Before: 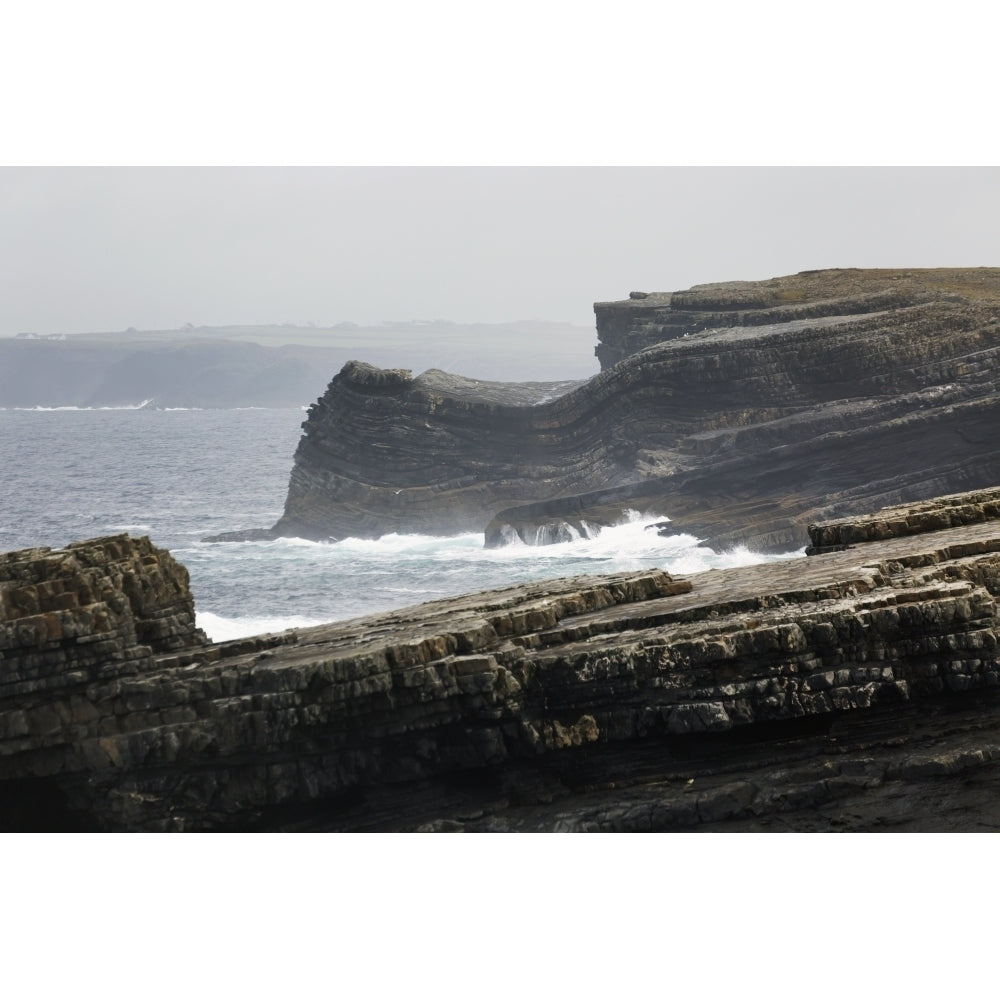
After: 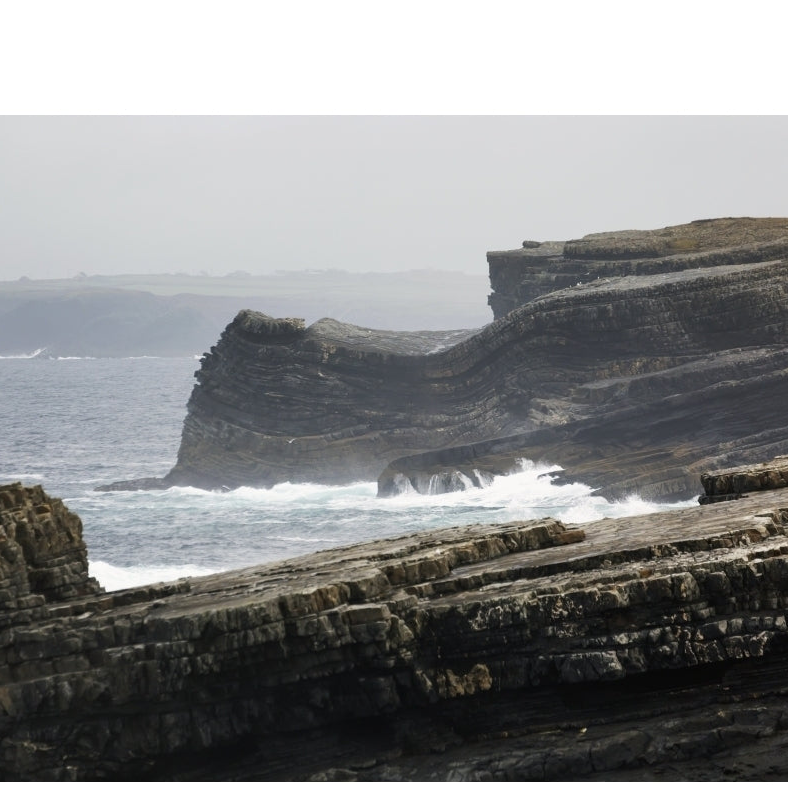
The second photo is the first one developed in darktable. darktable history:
crop and rotate: left 10.712%, top 5.153%, right 10.472%, bottom 16.314%
